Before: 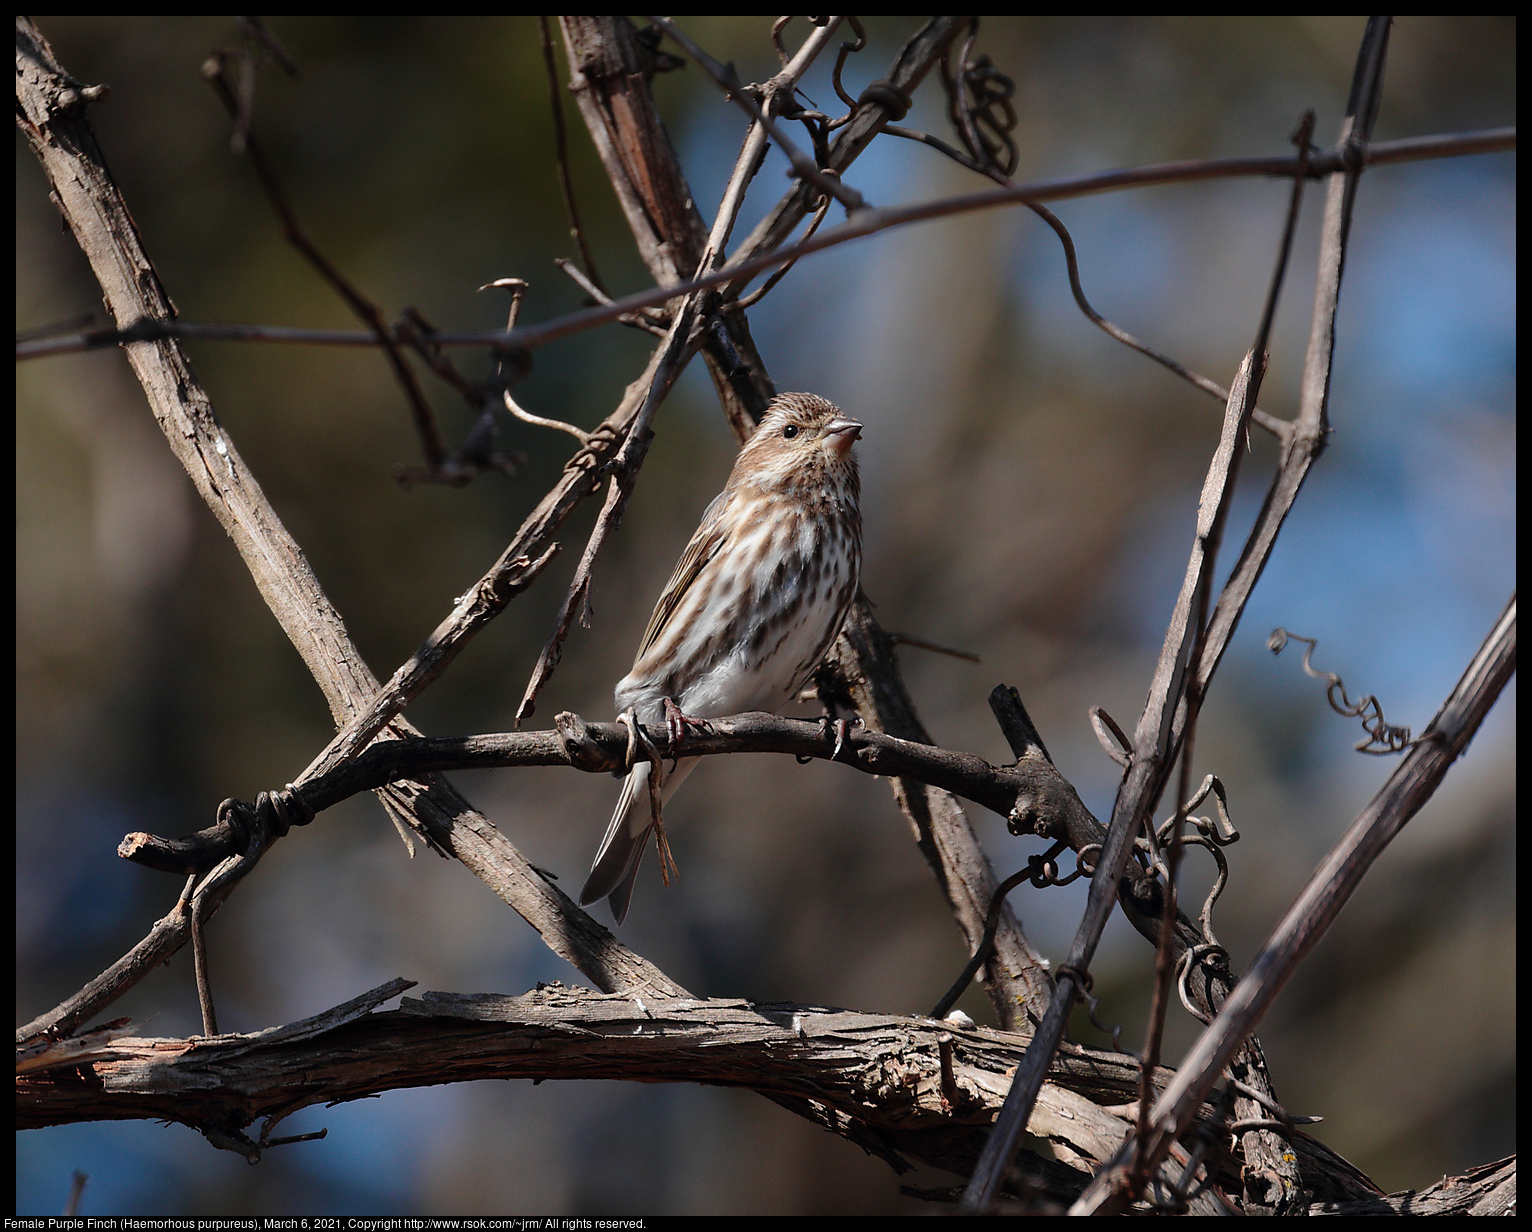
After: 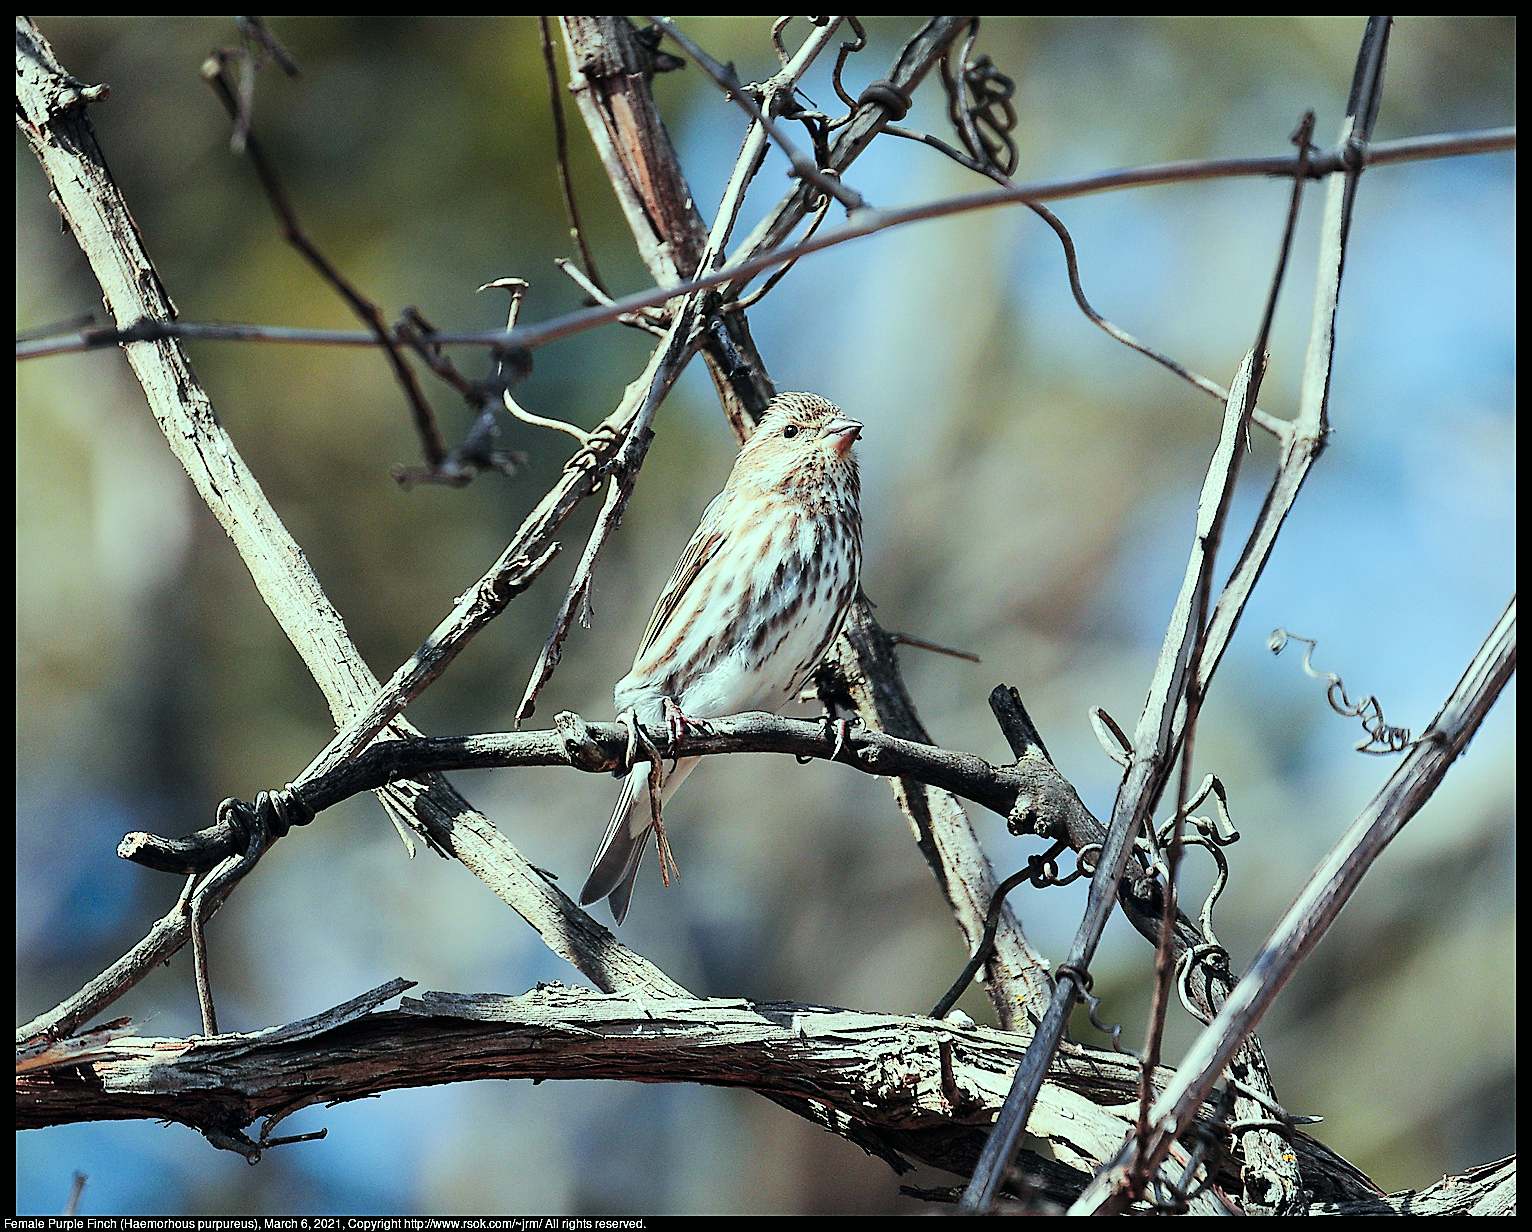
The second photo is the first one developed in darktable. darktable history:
exposure: black level correction 0, exposure 1.975 EV, compensate exposure bias true, compensate highlight preservation false
color balance: mode lift, gamma, gain (sRGB), lift [0.997, 0.979, 1.021, 1.011], gamma [1, 1.084, 0.916, 0.998], gain [1, 0.87, 1.13, 1.101], contrast 4.55%, contrast fulcrum 38.24%, output saturation 104.09%
filmic rgb: black relative exposure -7.32 EV, white relative exposure 5.09 EV, hardness 3.2
color zones: curves: ch1 [(0.235, 0.558) (0.75, 0.5)]; ch2 [(0.25, 0.462) (0.749, 0.457)], mix 40.67%
sharpen: radius 1.4, amount 1.25, threshold 0.7
